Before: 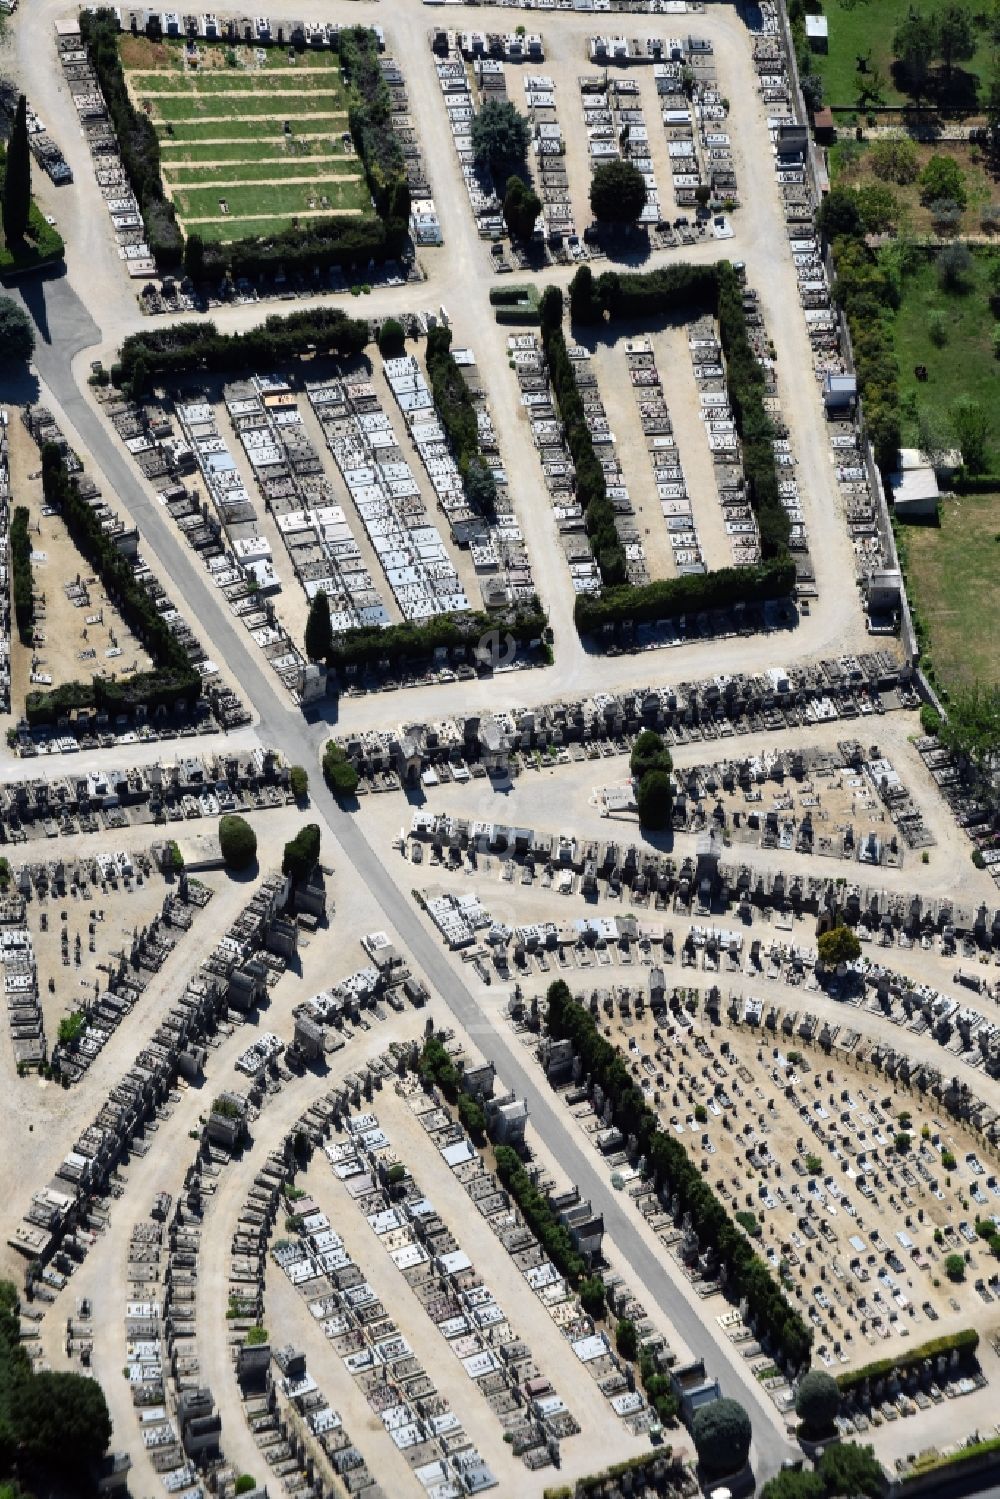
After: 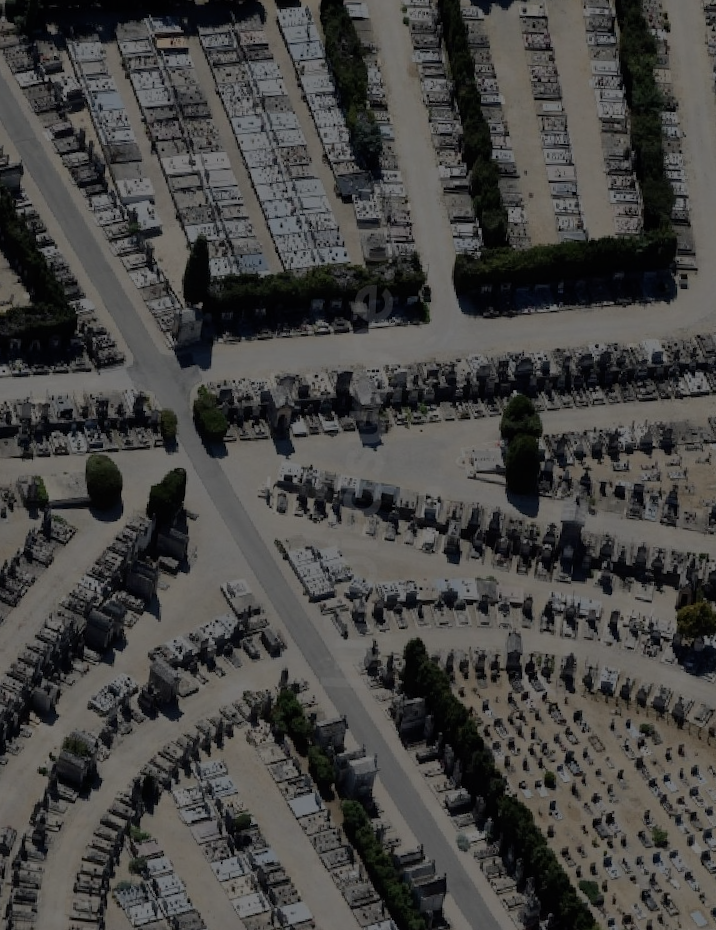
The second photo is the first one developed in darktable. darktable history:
crop and rotate: angle -3.37°, left 9.79%, top 20.73%, right 12.42%, bottom 11.82%
color balance rgb: perceptual brilliance grading › global brilliance -48.39%
